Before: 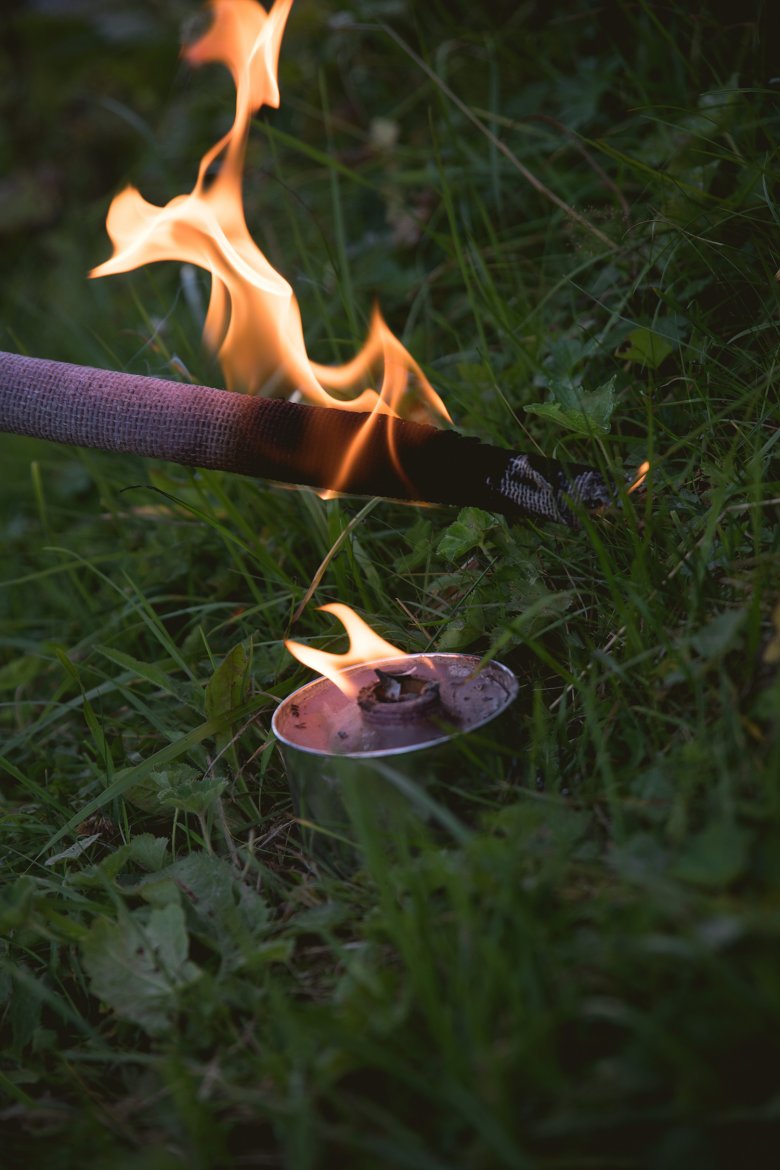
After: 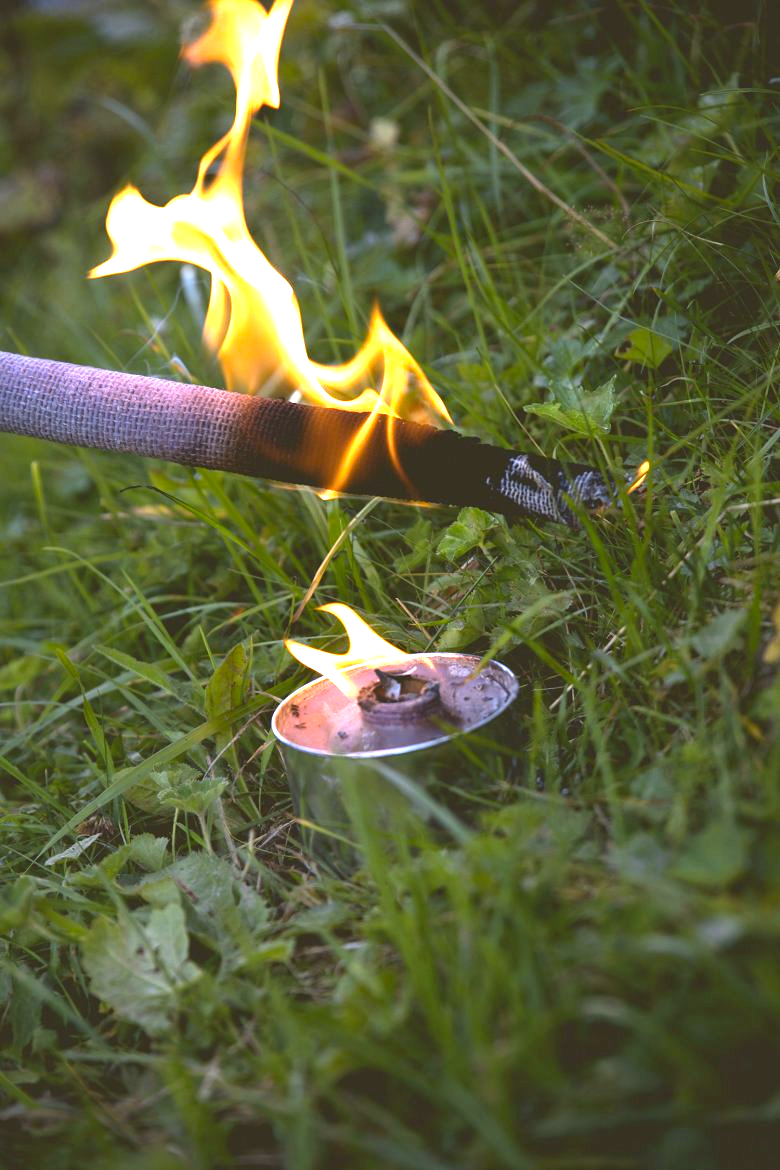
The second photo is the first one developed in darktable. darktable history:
exposure: black level correction 0, exposure 1.9 EV, compensate highlight preservation false
color contrast: green-magenta contrast 0.85, blue-yellow contrast 1.25, unbound 0
